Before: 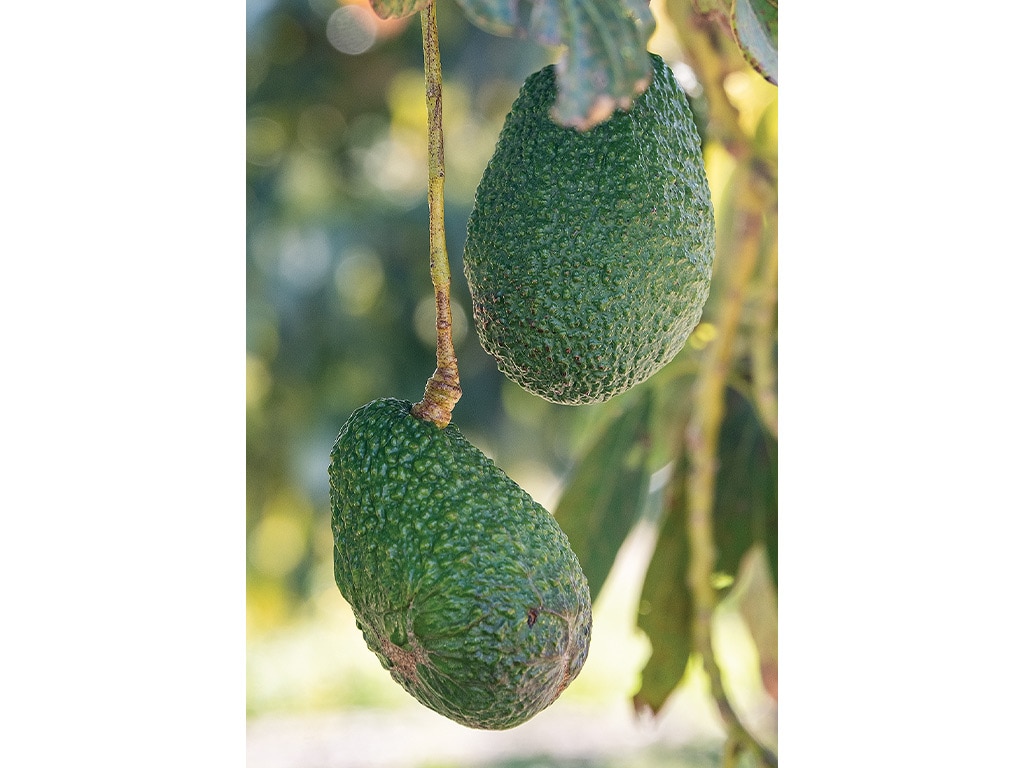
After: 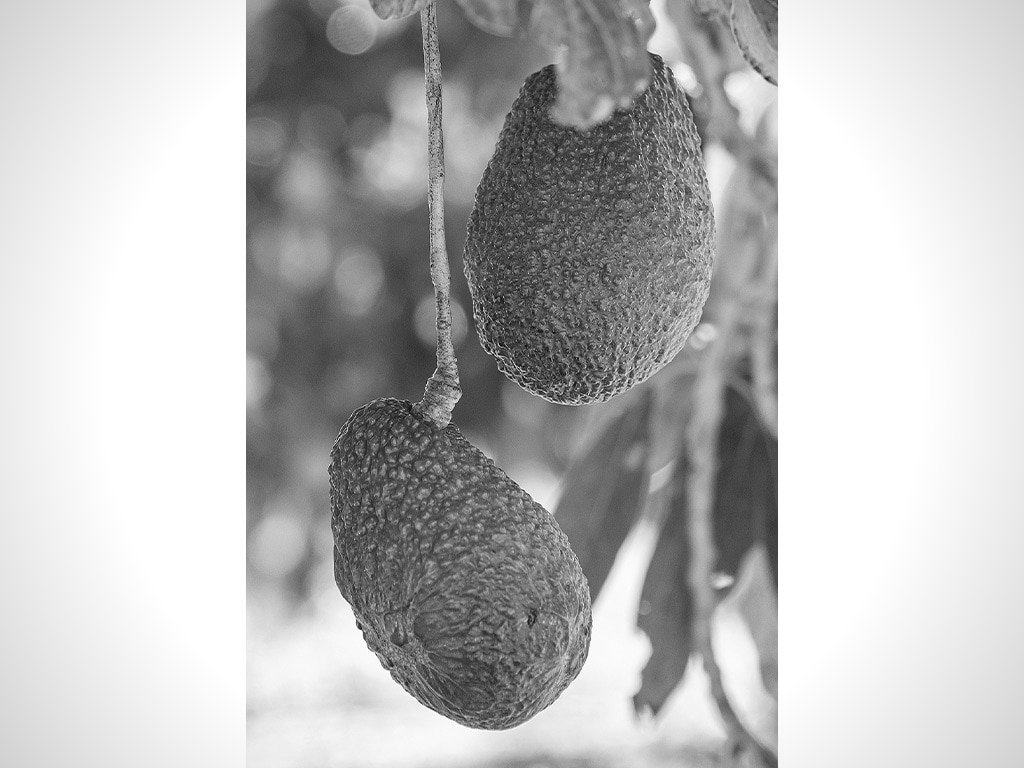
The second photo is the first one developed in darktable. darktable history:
contrast brightness saturation: saturation -1
vignetting: fall-off radius 60.92%
